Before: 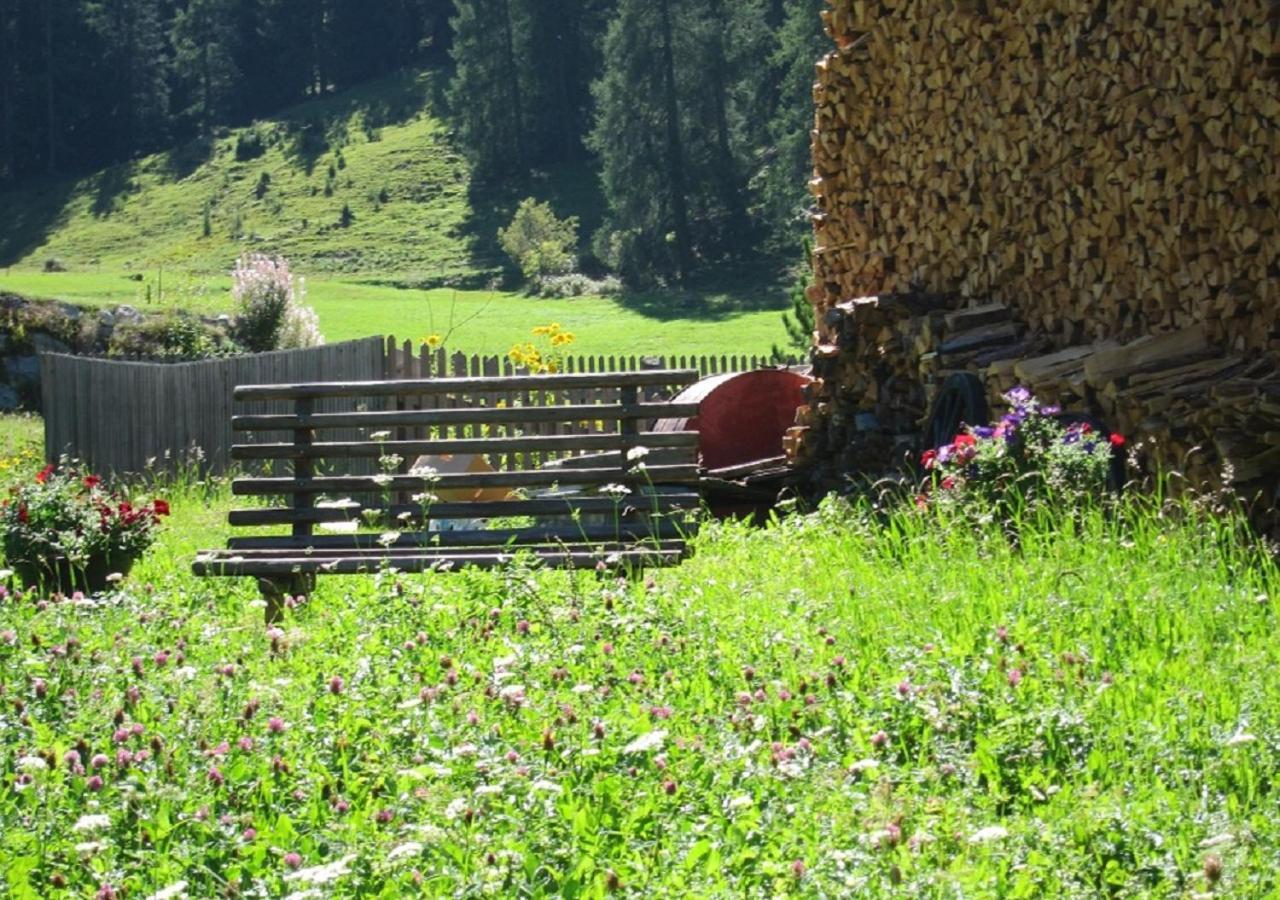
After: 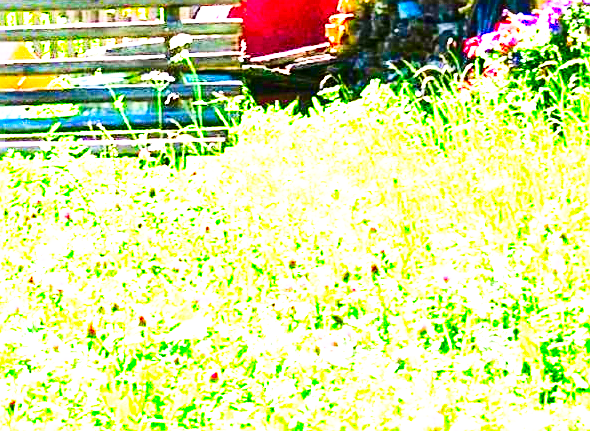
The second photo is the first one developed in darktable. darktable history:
contrast brightness saturation: contrast 0.276
sharpen: on, module defaults
exposure: black level correction 0, exposure 1.745 EV, compensate highlight preservation false
crop: left 35.709%, top 45.867%, right 18.18%, bottom 6.135%
color correction: highlights a* 1.62, highlights b* -1.89, saturation 2.48
local contrast: mode bilateral grid, contrast 21, coarseness 21, detail 150%, midtone range 0.2
base curve: curves: ch0 [(0, 0) (0.007, 0.004) (0.027, 0.03) (0.046, 0.07) (0.207, 0.54) (0.442, 0.872) (0.673, 0.972) (1, 1)], preserve colors none
